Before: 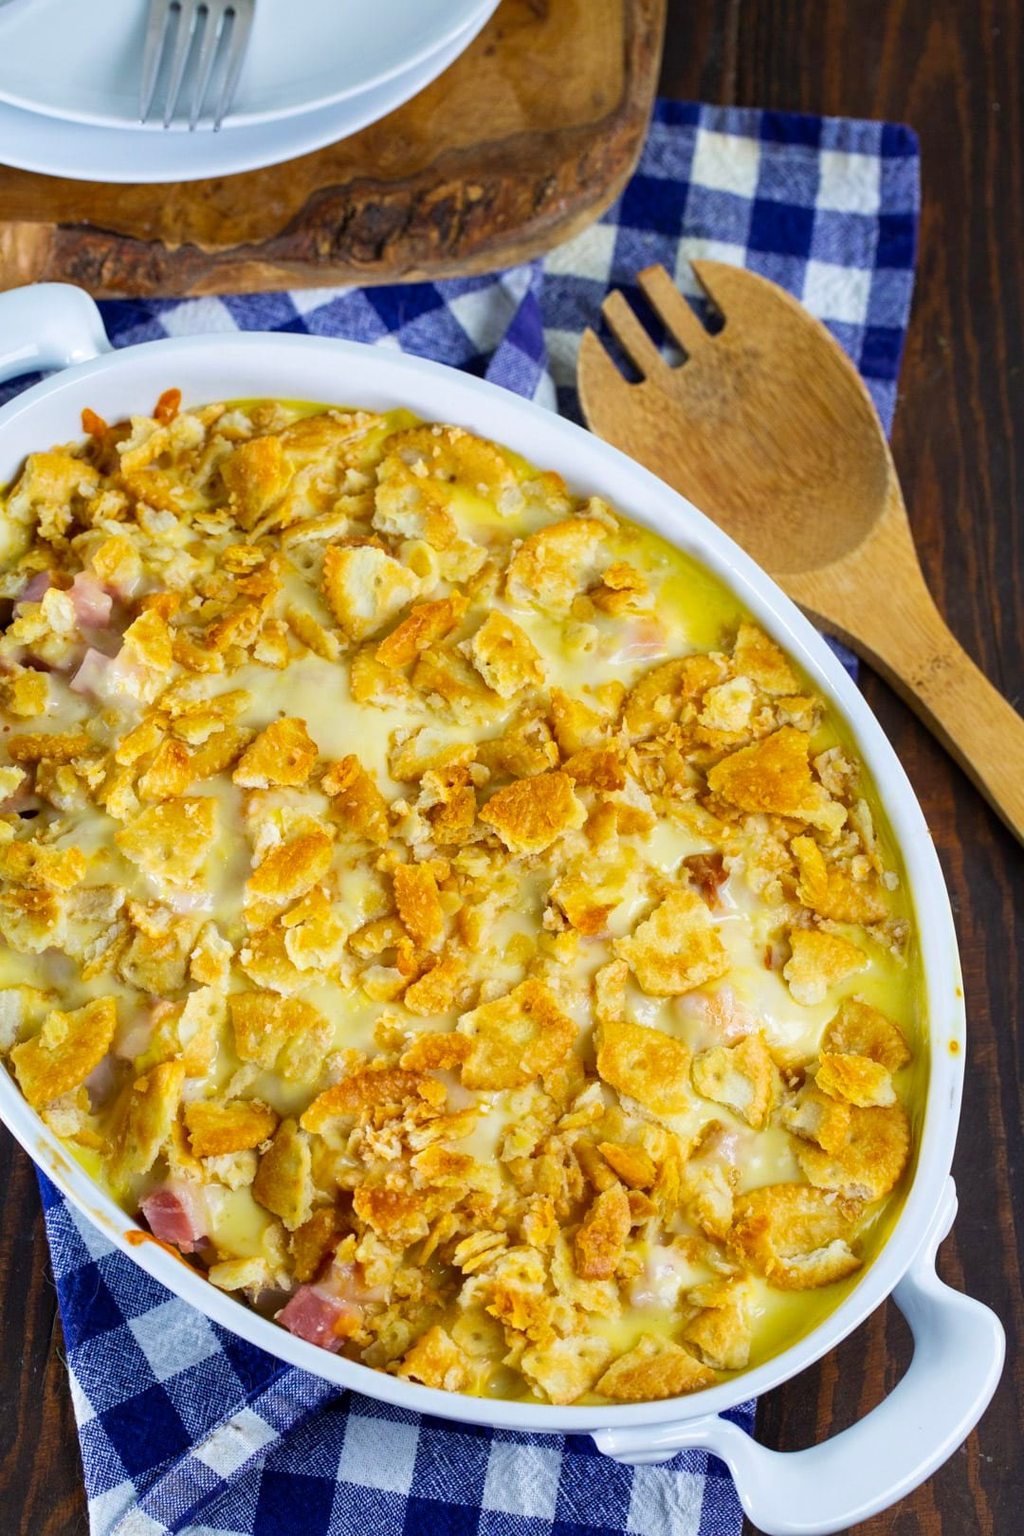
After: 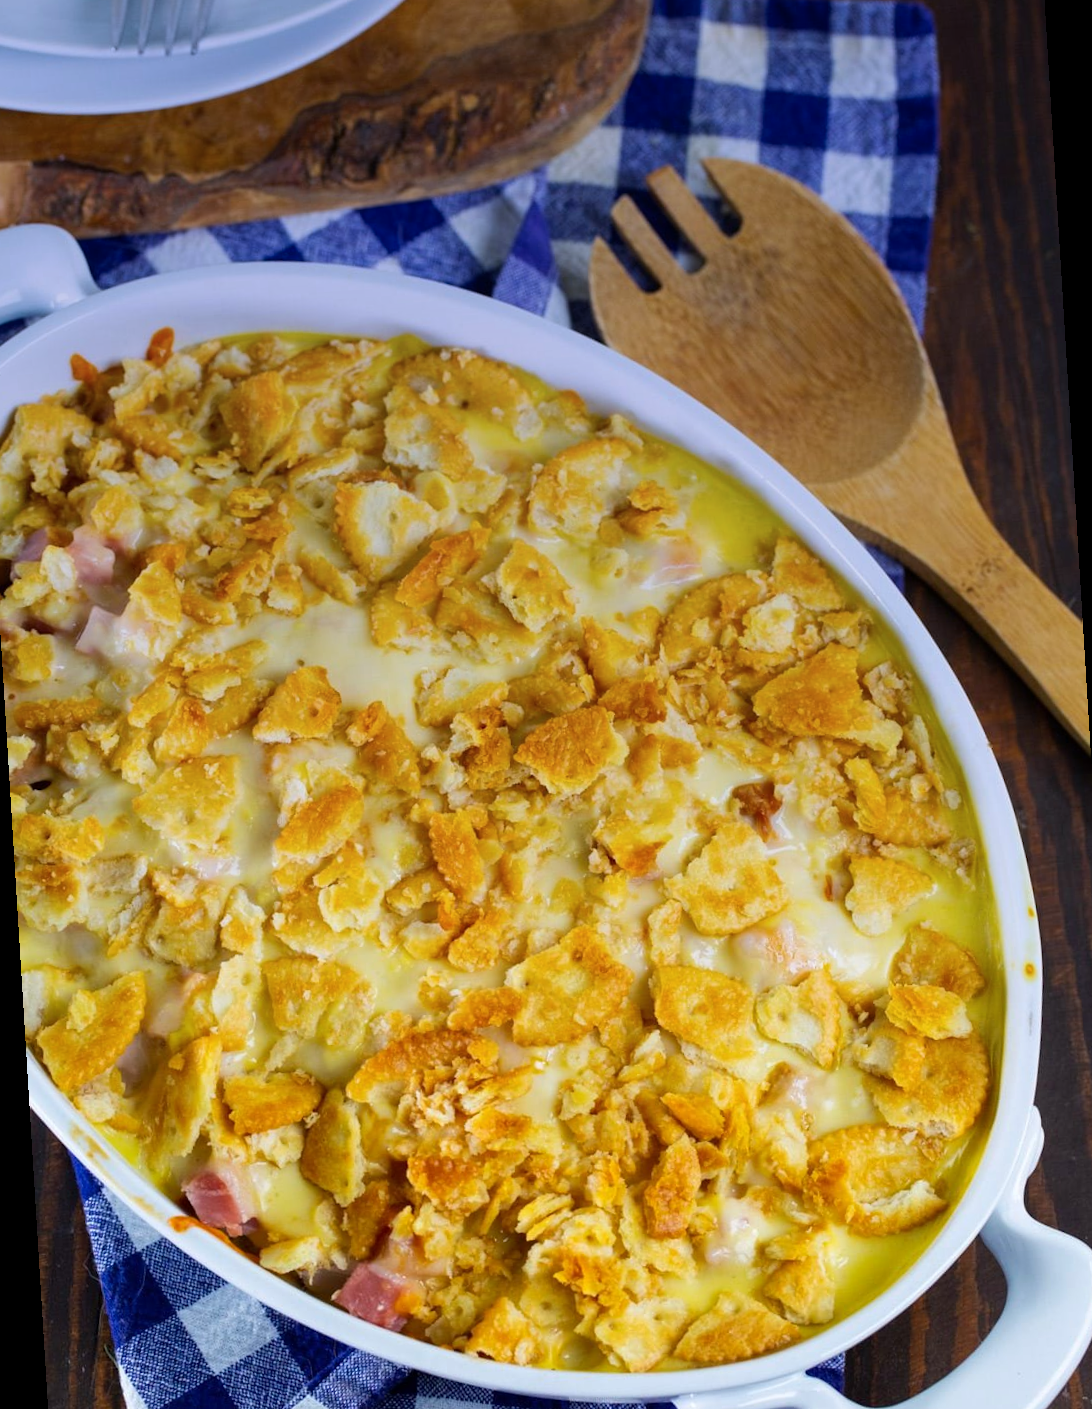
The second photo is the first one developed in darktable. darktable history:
graduated density: hue 238.83°, saturation 50%
rotate and perspective: rotation -3.52°, crop left 0.036, crop right 0.964, crop top 0.081, crop bottom 0.919
